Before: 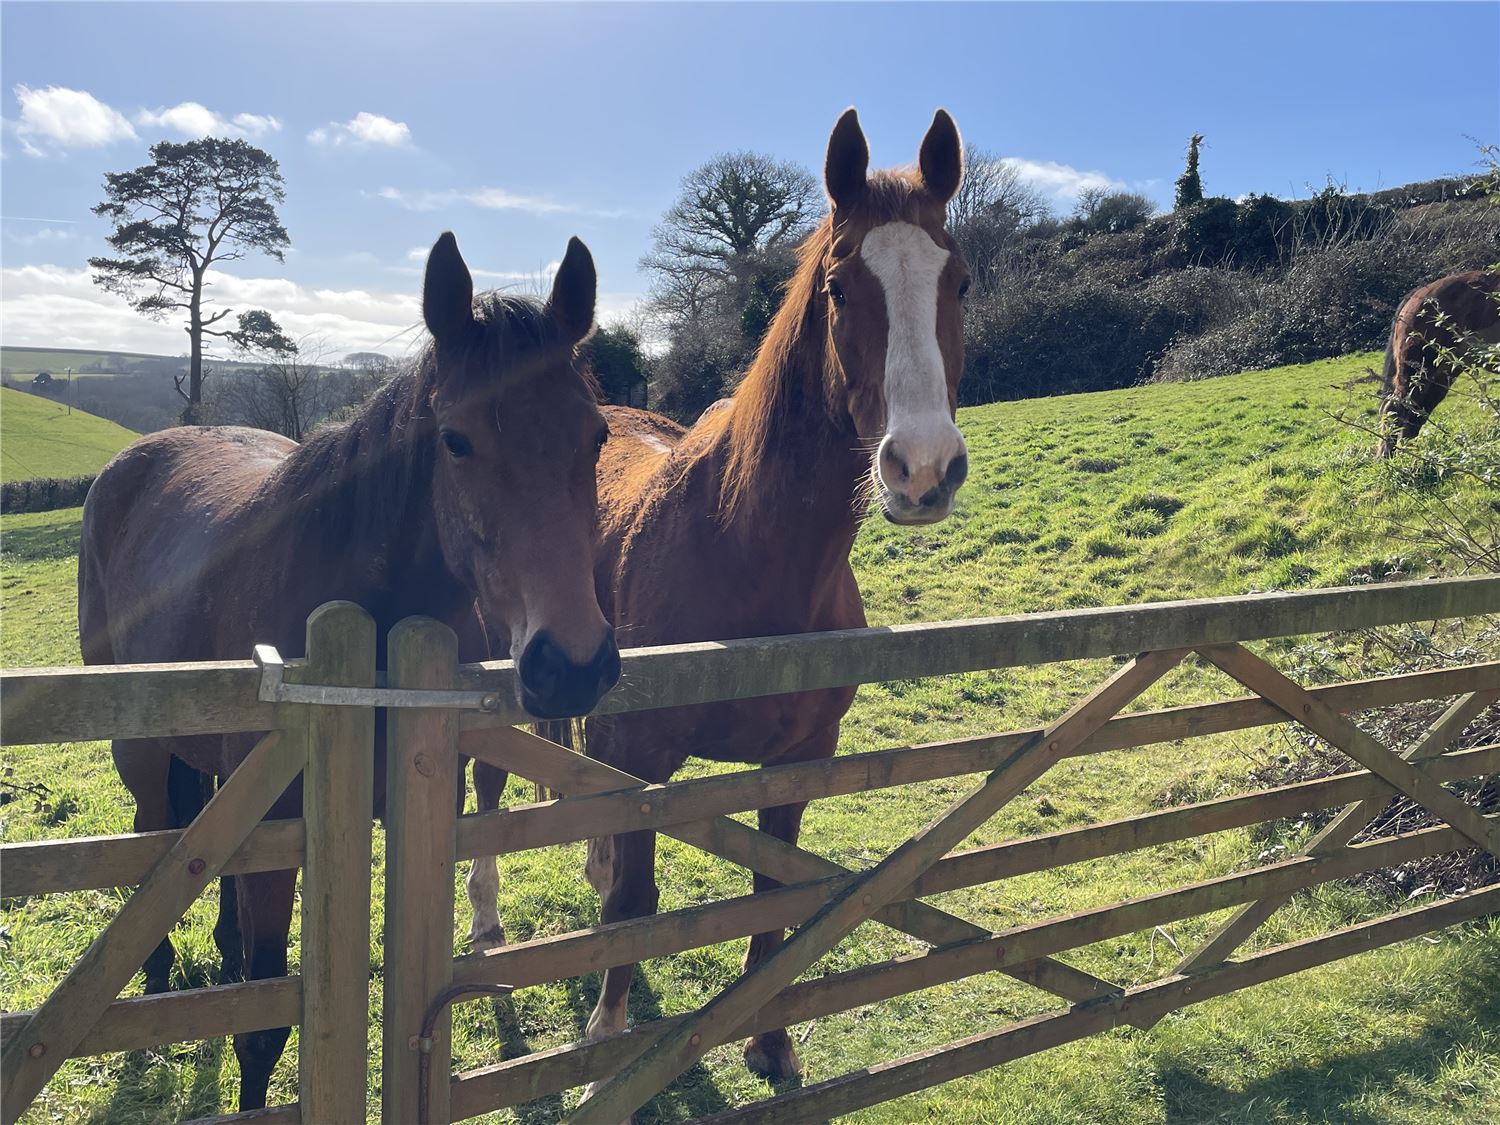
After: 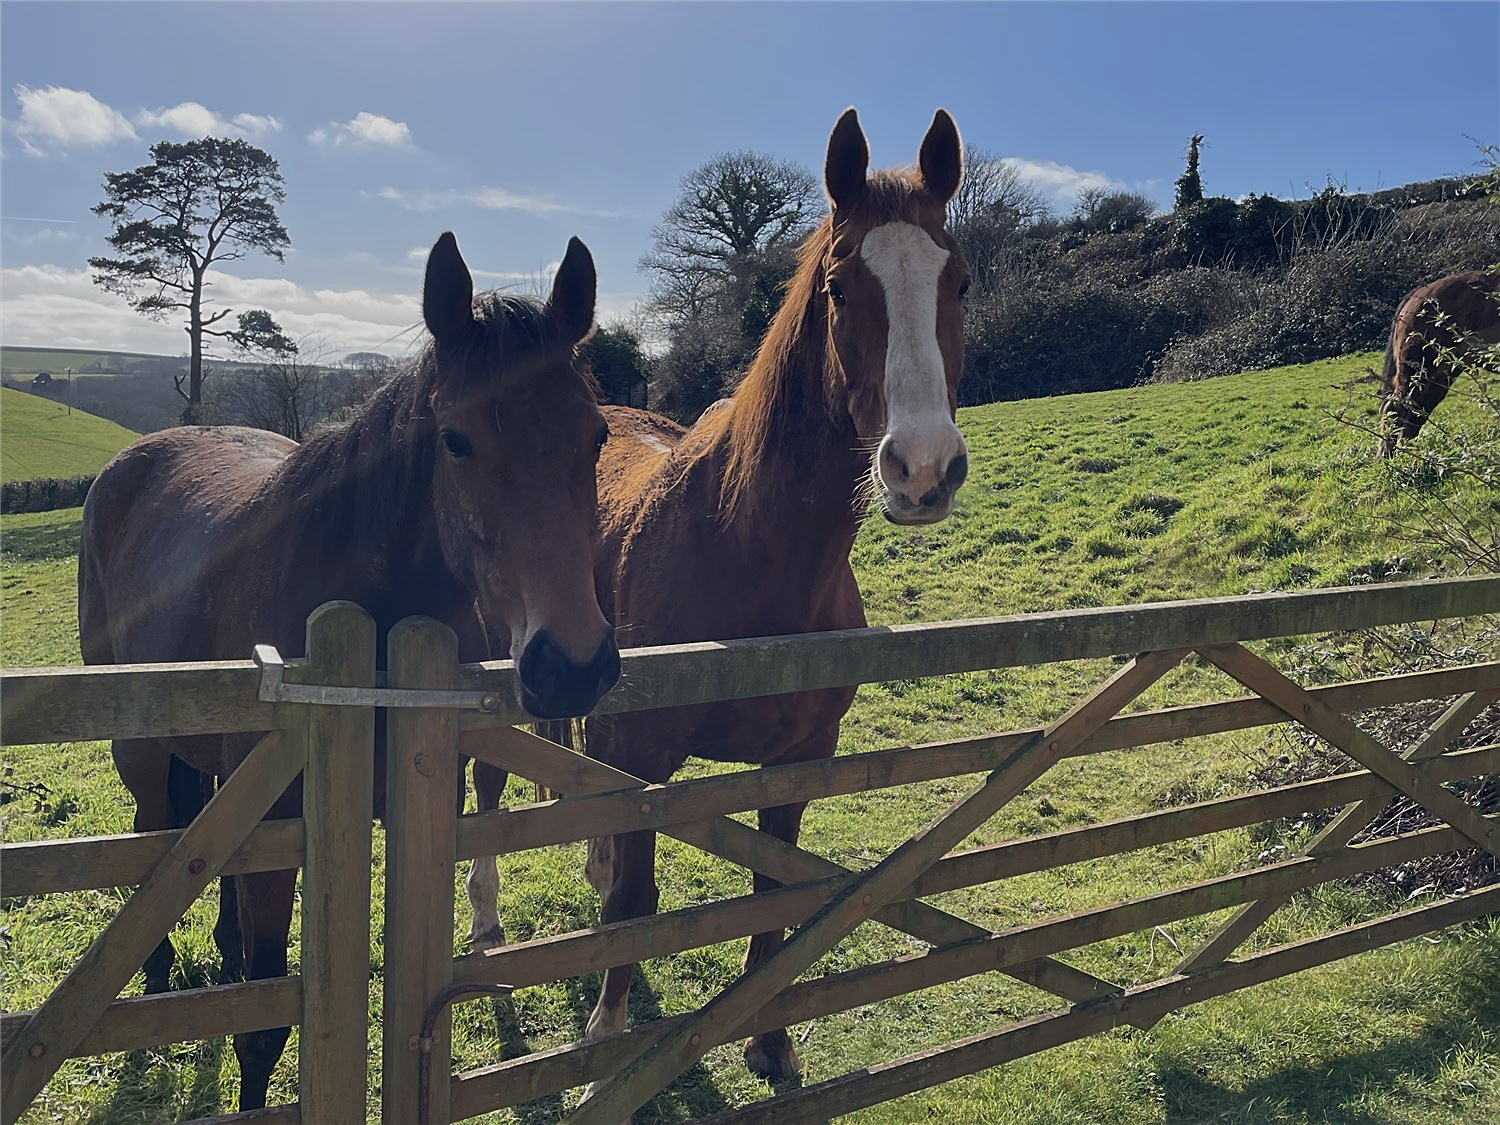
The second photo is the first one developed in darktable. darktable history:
exposure: exposure -0.595 EV, compensate highlight preservation false
sharpen: on, module defaults
